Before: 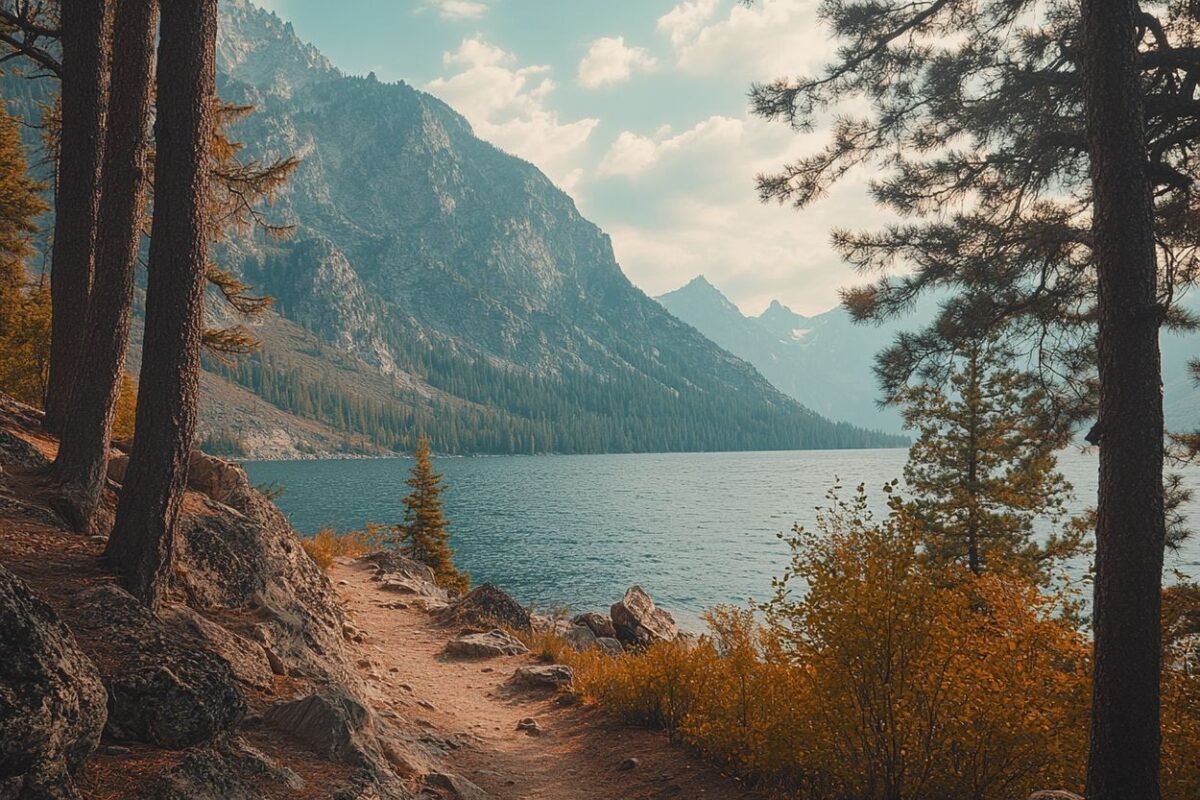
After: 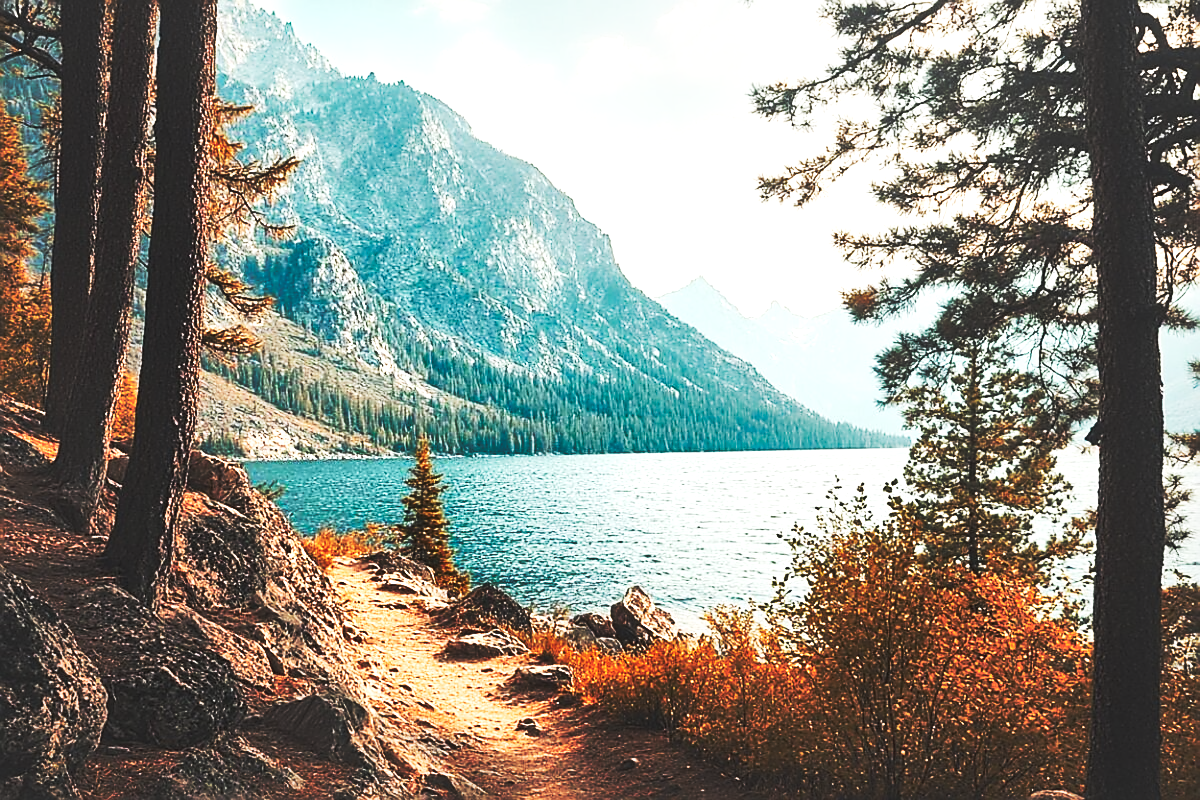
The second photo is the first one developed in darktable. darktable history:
sharpen: radius 1.4, amount 1.25, threshold 0.7
local contrast: mode bilateral grid, contrast 70, coarseness 75, detail 180%, midtone range 0.2
base curve: curves: ch0 [(0, 0.015) (0.085, 0.116) (0.134, 0.298) (0.19, 0.545) (0.296, 0.764) (0.599, 0.982) (1, 1)], preserve colors none
lowpass: radius 0.5, unbound 0
